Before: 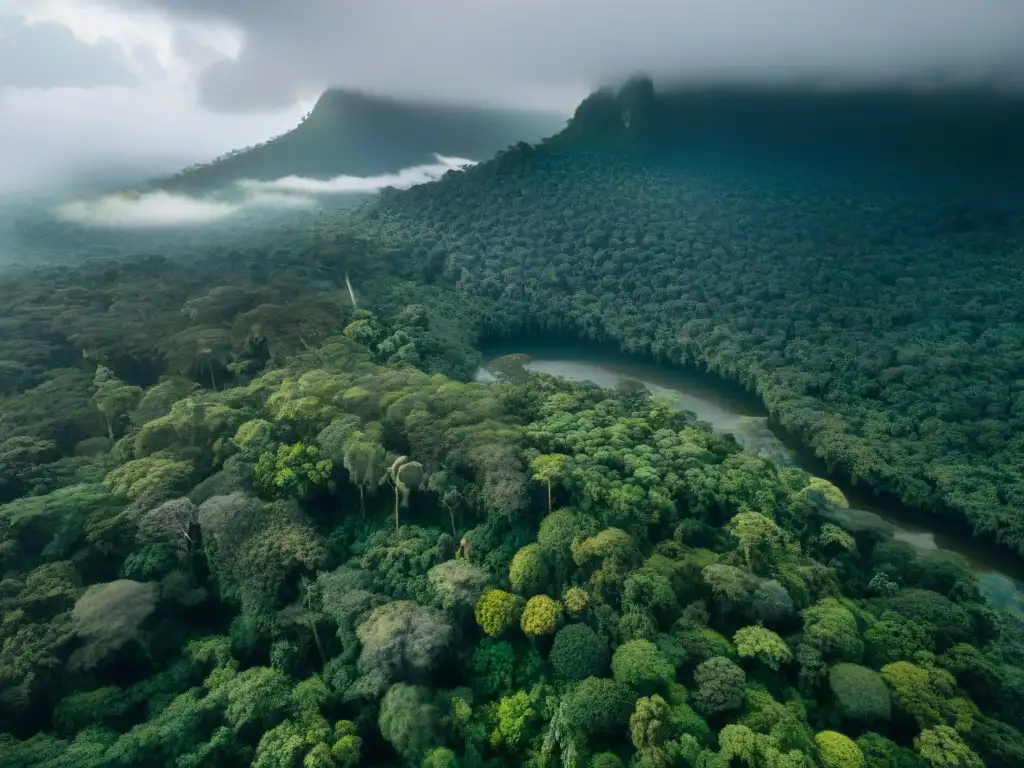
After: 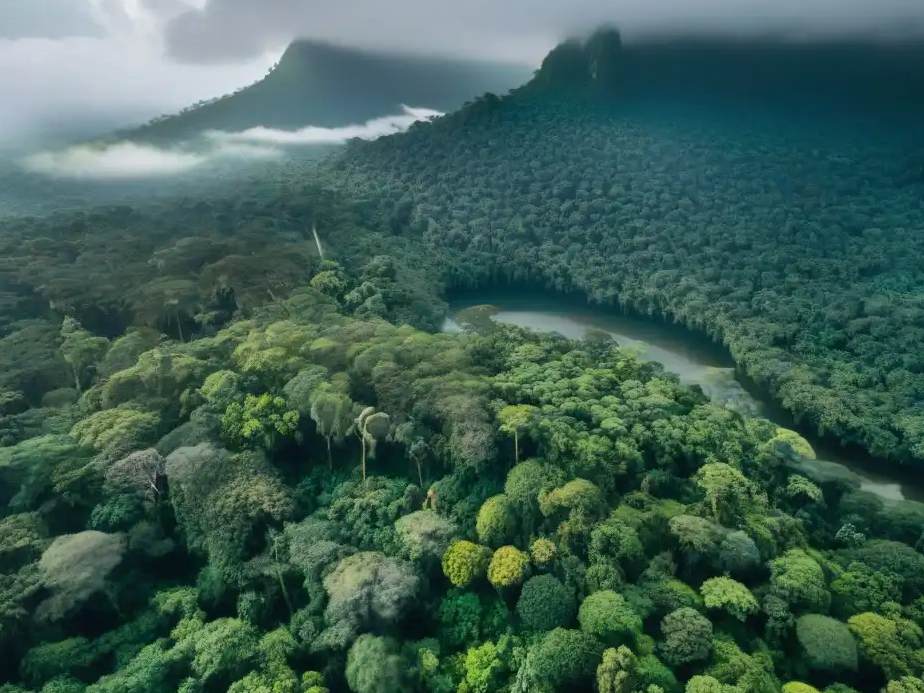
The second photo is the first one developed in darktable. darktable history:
crop: left 3.305%, top 6.436%, right 6.389%, bottom 3.258%
shadows and highlights: low approximation 0.01, soften with gaussian
